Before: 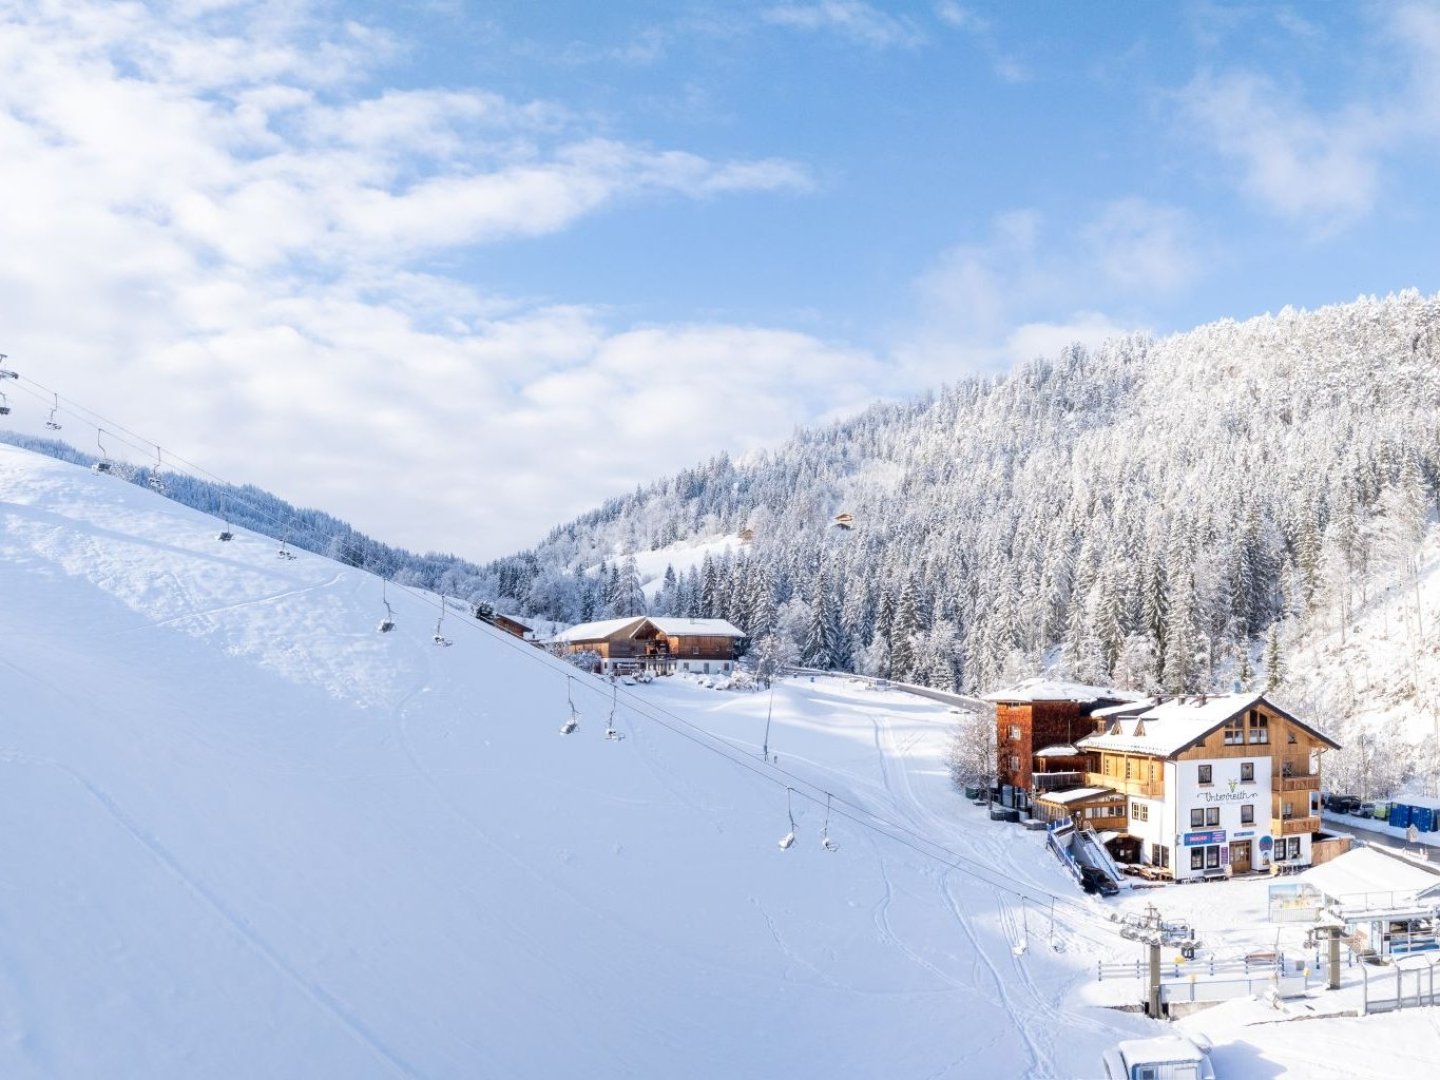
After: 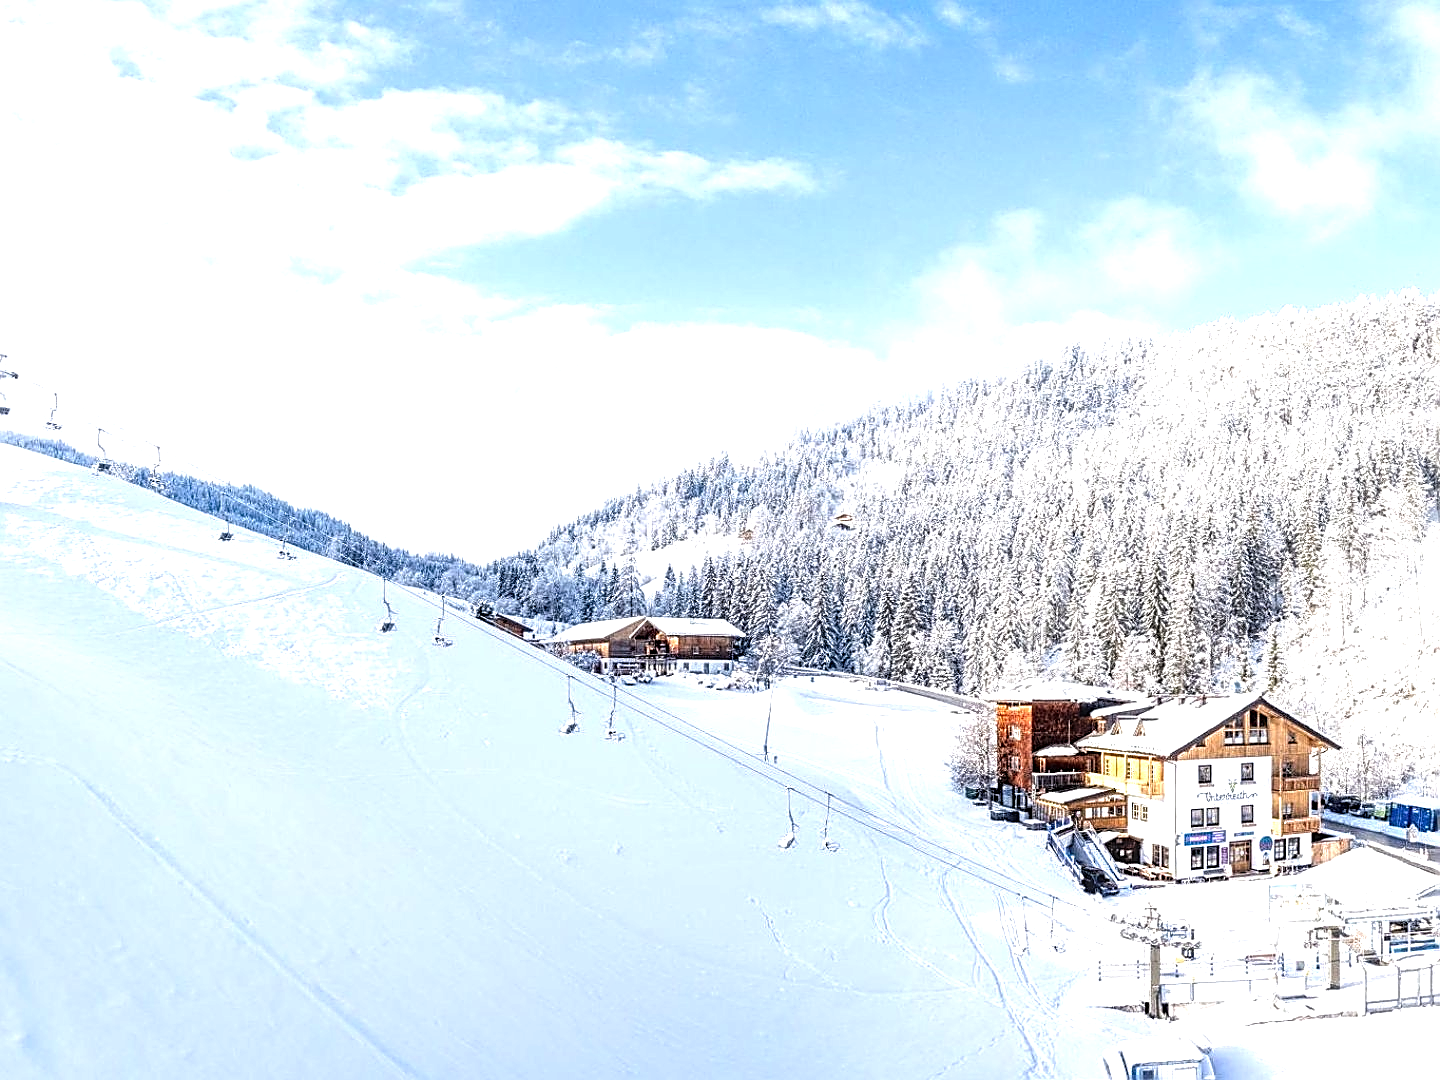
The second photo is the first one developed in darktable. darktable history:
local contrast: detail 150%
tone equalizer: -8 EV -0.767 EV, -7 EV -0.68 EV, -6 EV -0.637 EV, -5 EV -0.366 EV, -3 EV 0.388 EV, -2 EV 0.6 EV, -1 EV 0.692 EV, +0 EV 0.752 EV, mask exposure compensation -0.515 EV
sharpen: radius 1.683, amount 1.278
